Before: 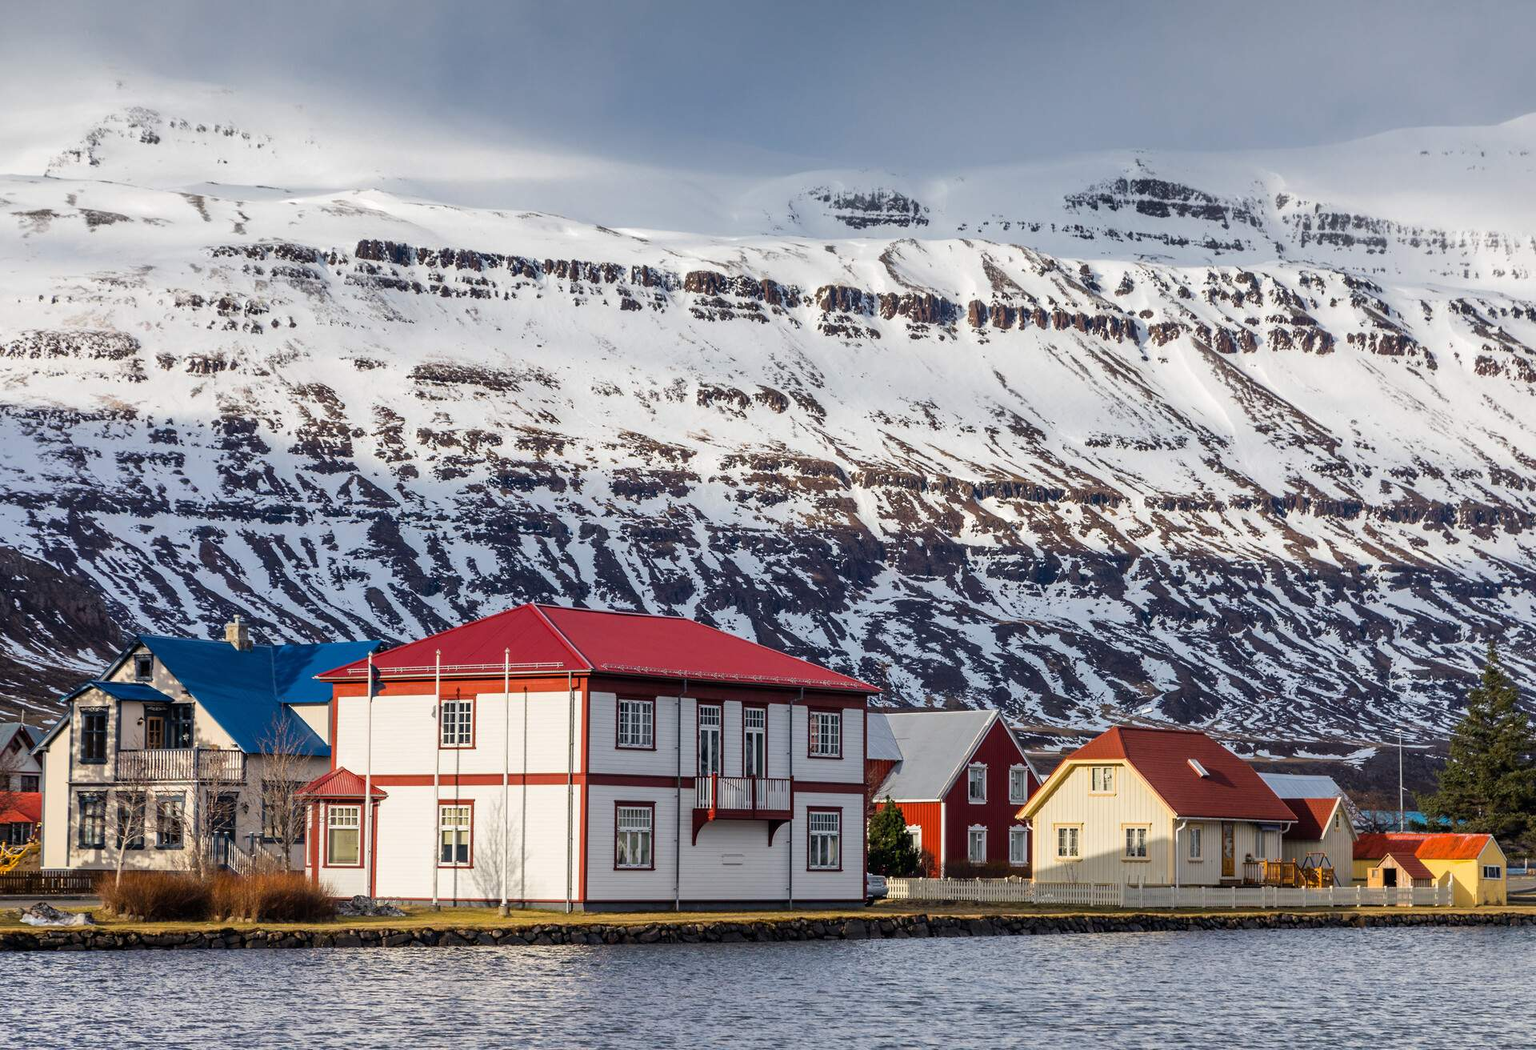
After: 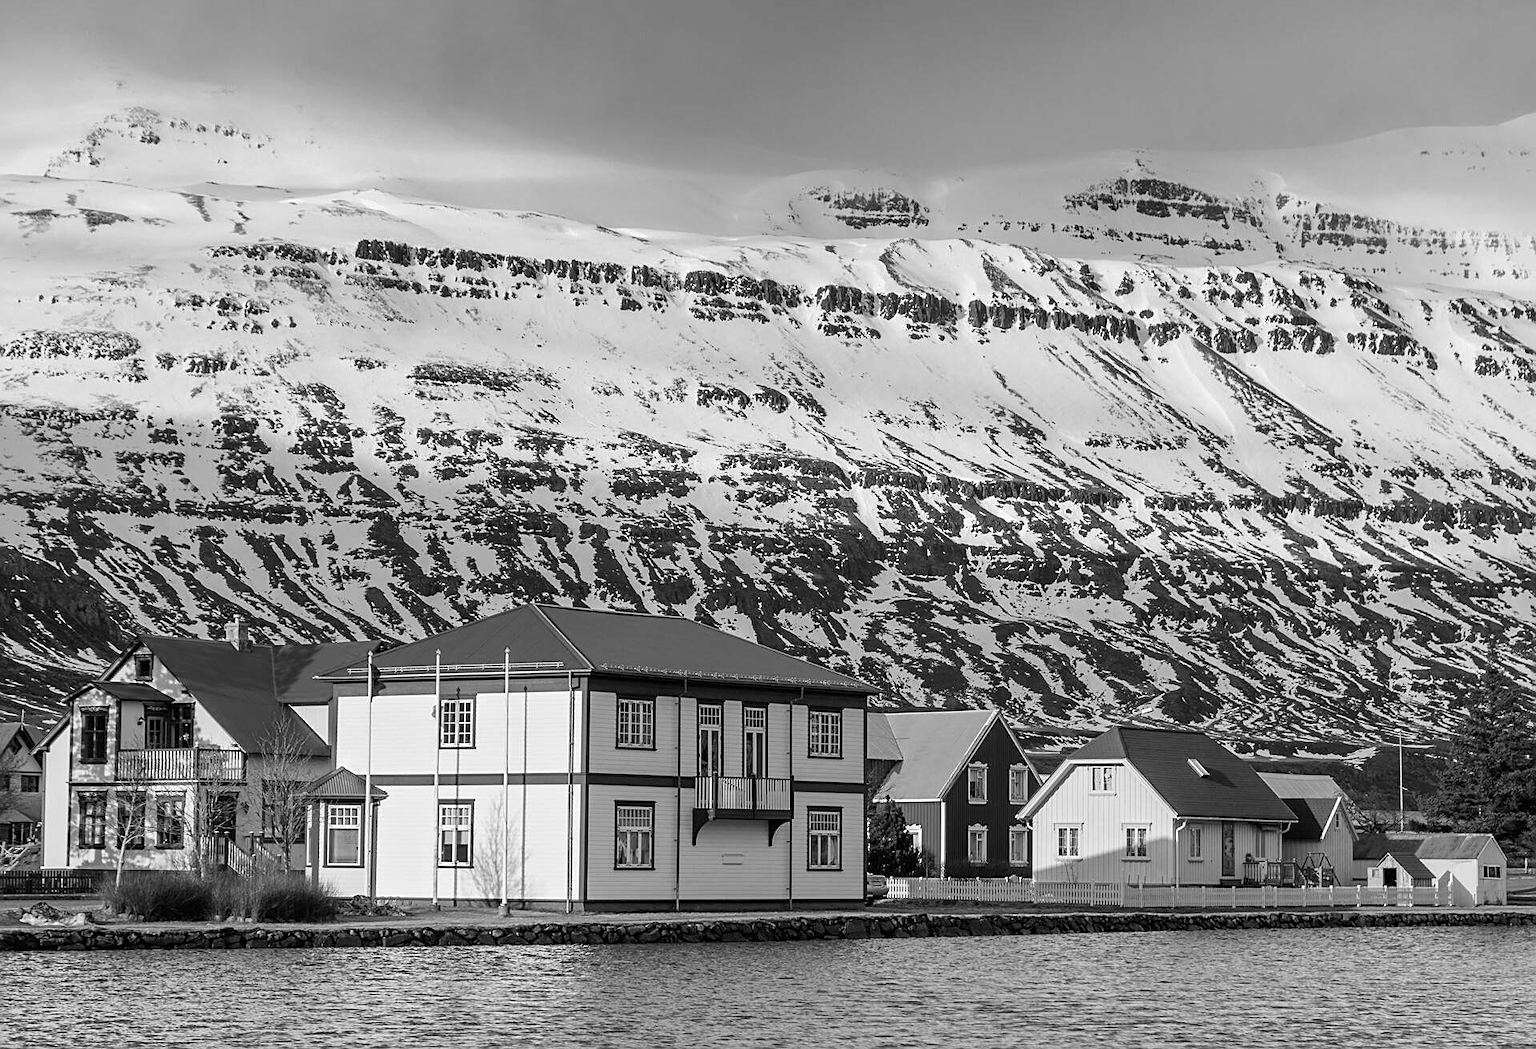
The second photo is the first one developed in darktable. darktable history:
white balance: red 0.98, blue 1.61
sharpen: on, module defaults
monochrome: a 32, b 64, size 2.3
